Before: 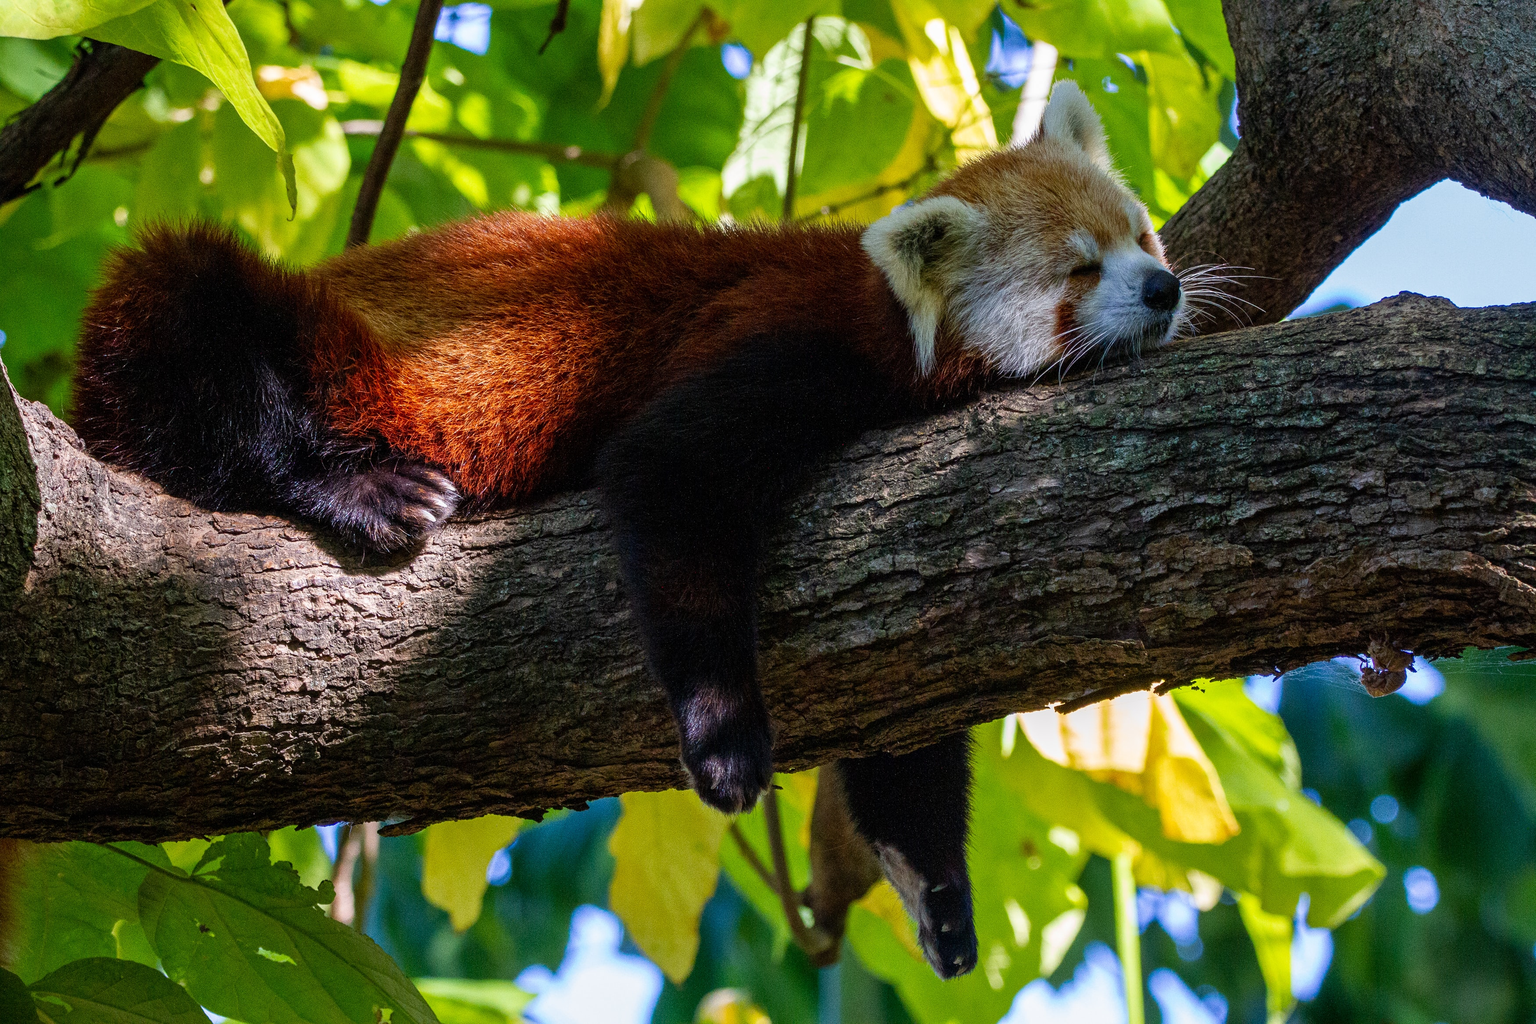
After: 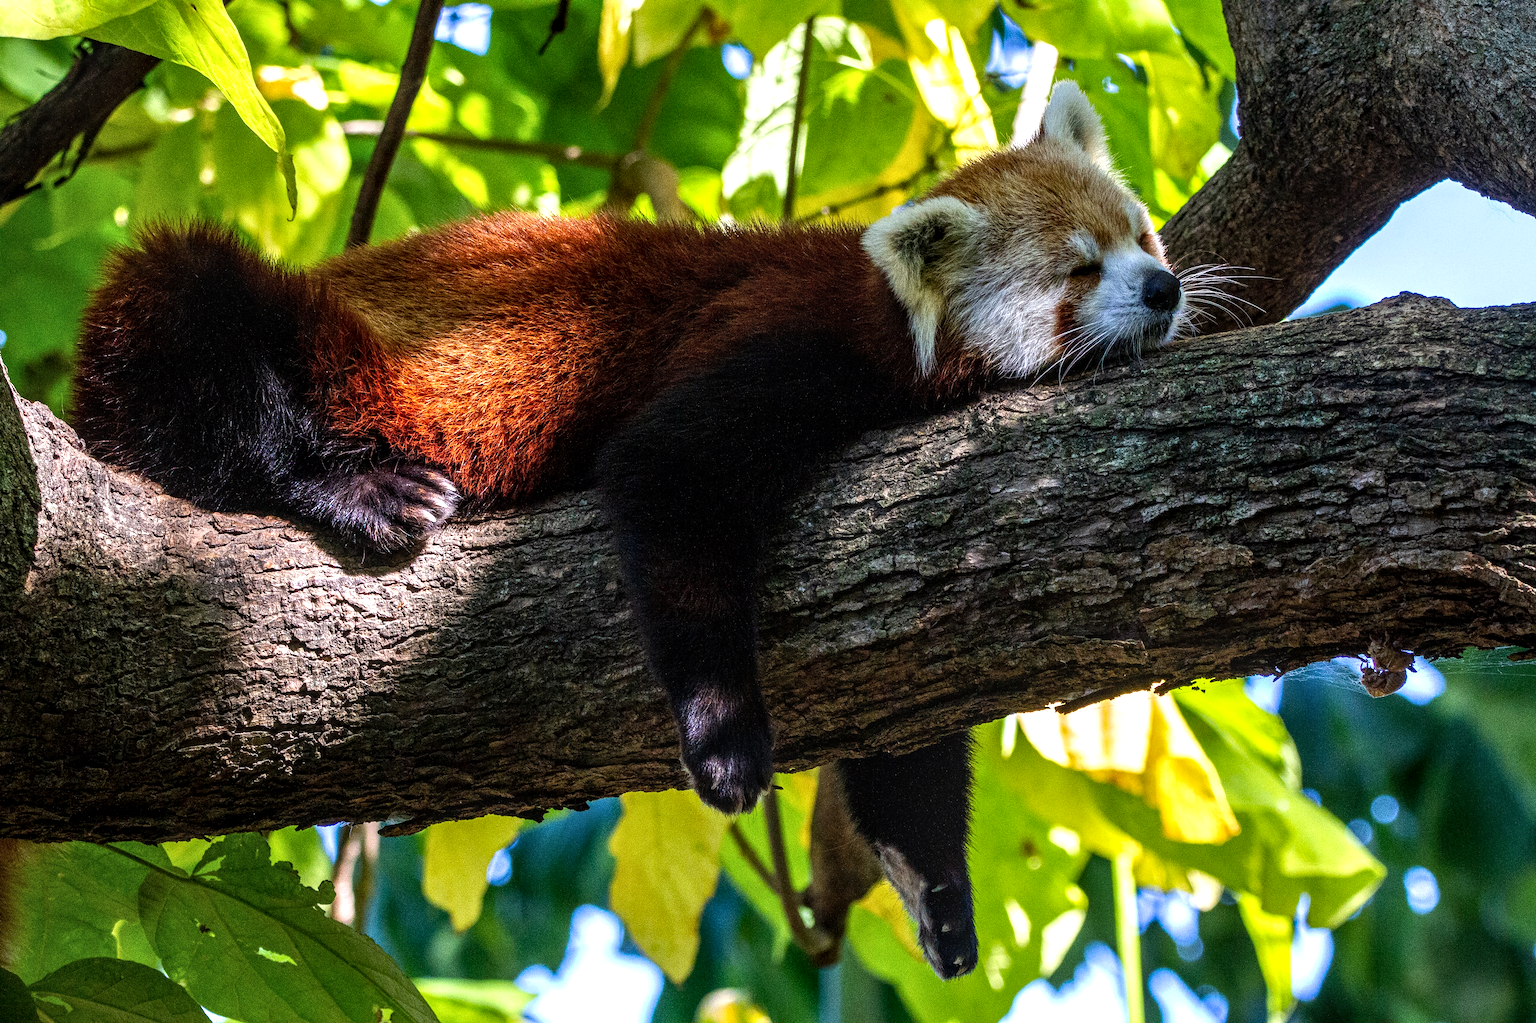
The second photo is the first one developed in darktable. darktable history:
local contrast: detail 130%
tone equalizer: -8 EV -0.417 EV, -7 EV -0.389 EV, -6 EV -0.333 EV, -5 EV -0.222 EV, -3 EV 0.222 EV, -2 EV 0.333 EV, -1 EV 0.389 EV, +0 EV 0.417 EV, edges refinement/feathering 500, mask exposure compensation -1.57 EV, preserve details no
levels: levels [0, 0.474, 0.947]
